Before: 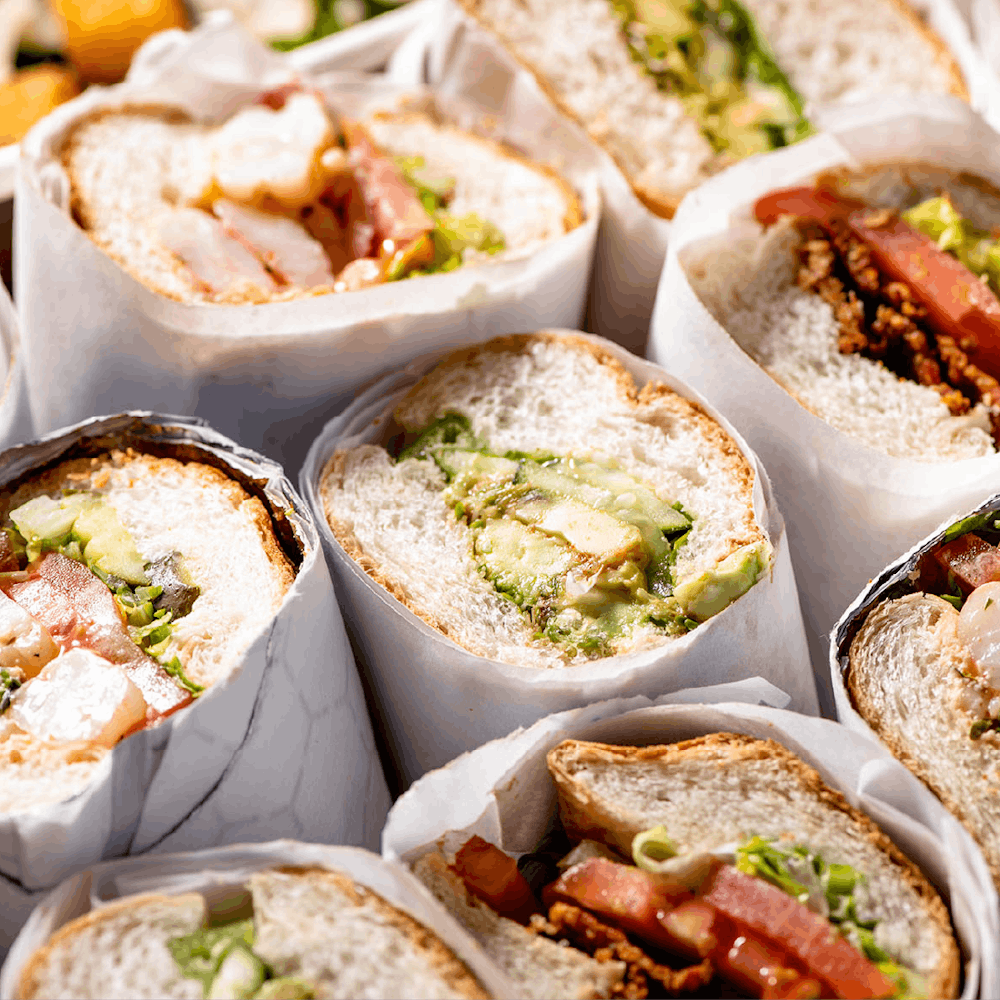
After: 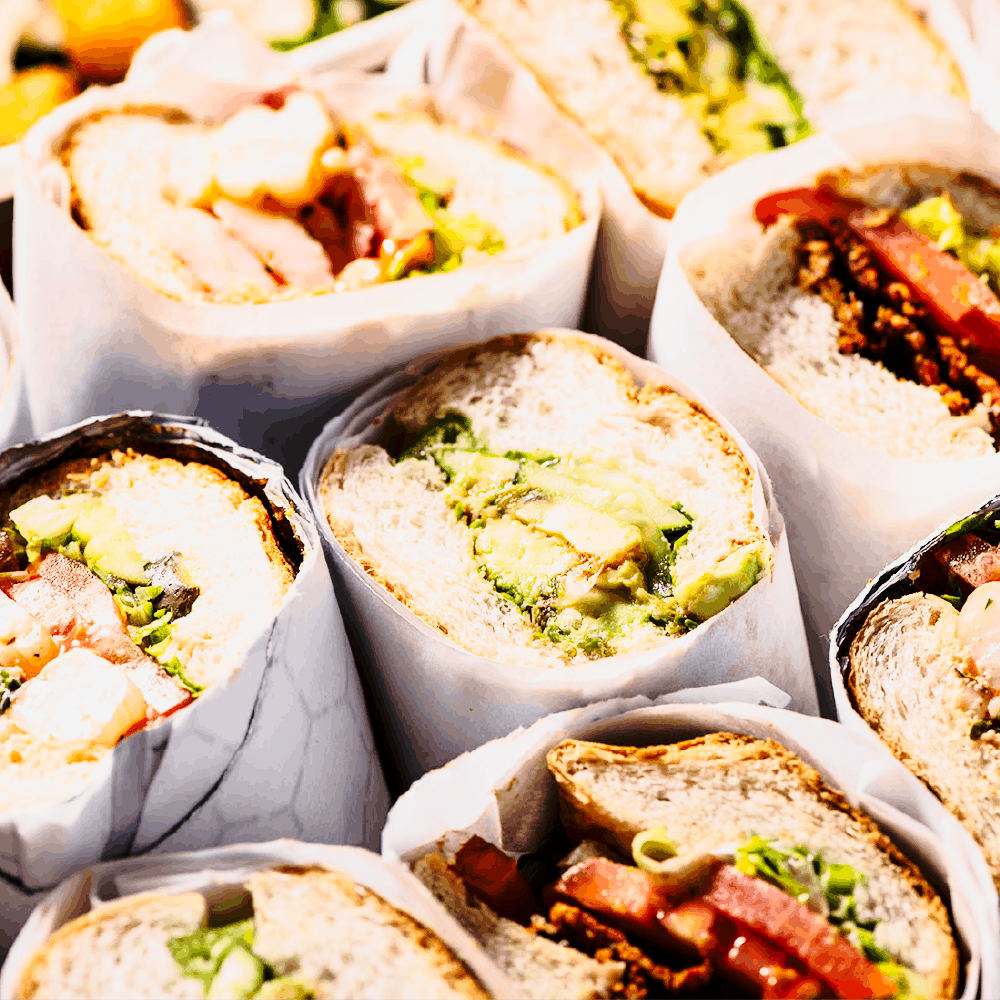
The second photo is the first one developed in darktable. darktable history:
base curve: curves: ch0 [(0, 0) (0.073, 0.04) (0.157, 0.139) (0.492, 0.492) (0.758, 0.758) (1, 1)], preserve colors none
tone curve: curves: ch0 [(0, 0) (0.046, 0.031) (0.163, 0.114) (0.391, 0.432) (0.488, 0.561) (0.695, 0.839) (0.785, 0.904) (1, 0.965)]; ch1 [(0, 0) (0.248, 0.252) (0.427, 0.412) (0.482, 0.462) (0.499, 0.499) (0.518, 0.518) (0.535, 0.577) (0.585, 0.623) (0.679, 0.743) (0.788, 0.809) (1, 1)]; ch2 [(0, 0) (0.313, 0.262) (0.427, 0.417) (0.473, 0.47) (0.503, 0.503) (0.523, 0.515) (0.557, 0.596) (0.598, 0.646) (0.708, 0.771) (1, 1)], color space Lab, linked channels, preserve colors none
tone equalizer: on, module defaults
